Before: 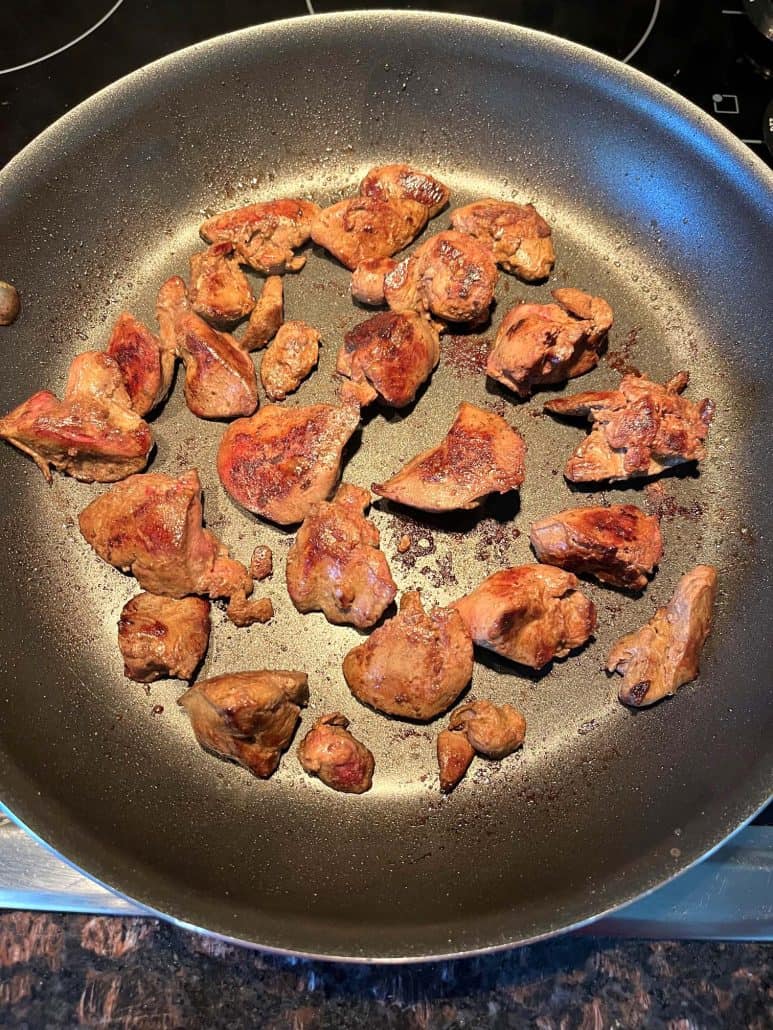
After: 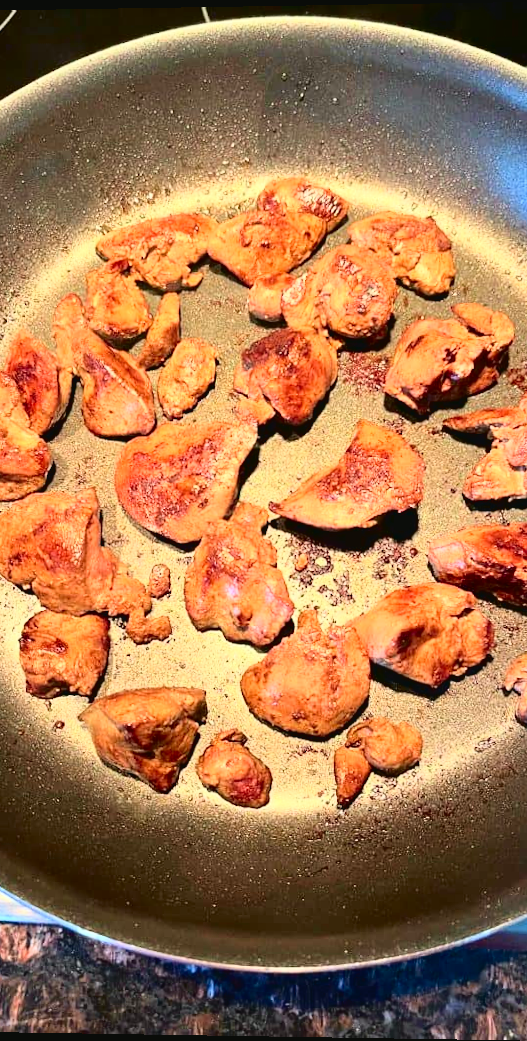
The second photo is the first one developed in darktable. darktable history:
exposure: exposure 0.207 EV, compensate highlight preservation false
tone curve: curves: ch0 [(0.003, 0.032) (0.037, 0.037) (0.142, 0.117) (0.279, 0.311) (0.405, 0.49) (0.526, 0.651) (0.722, 0.857) (0.875, 0.946) (1, 0.98)]; ch1 [(0, 0) (0.305, 0.325) (0.453, 0.437) (0.482, 0.473) (0.501, 0.498) (0.515, 0.523) (0.559, 0.591) (0.6, 0.659) (0.656, 0.71) (1, 1)]; ch2 [(0, 0) (0.323, 0.277) (0.424, 0.396) (0.479, 0.484) (0.499, 0.502) (0.515, 0.537) (0.564, 0.595) (0.644, 0.703) (0.742, 0.803) (1, 1)], color space Lab, independent channels, preserve colors none
crop and rotate: left 13.537%, right 19.796%
rotate and perspective: lens shift (vertical) 0.048, lens shift (horizontal) -0.024, automatic cropping off
